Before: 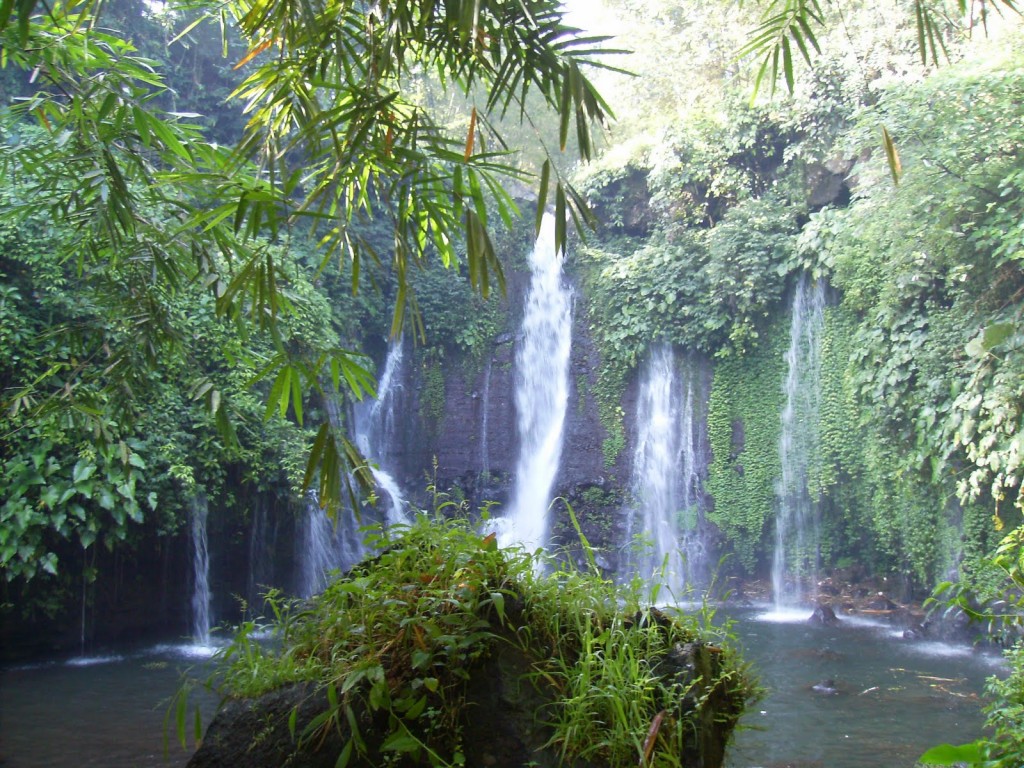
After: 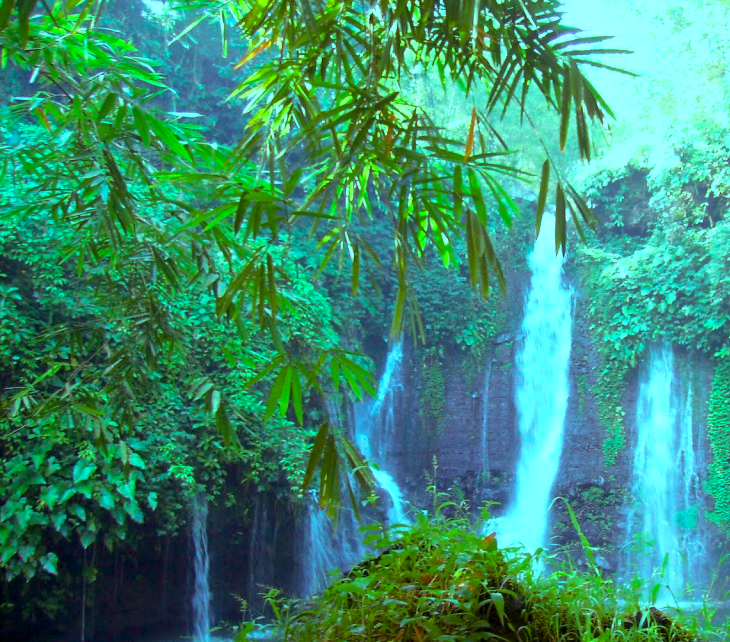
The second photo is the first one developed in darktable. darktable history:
exposure: black level correction 0.005, exposure 0.281 EV, compensate highlight preservation false
crop: right 28.63%, bottom 16.322%
color balance rgb: highlights gain › chroma 7.606%, highlights gain › hue 186.34°, perceptual saturation grading › global saturation 19.556%, global vibrance 20%
contrast brightness saturation: saturation -0.057
